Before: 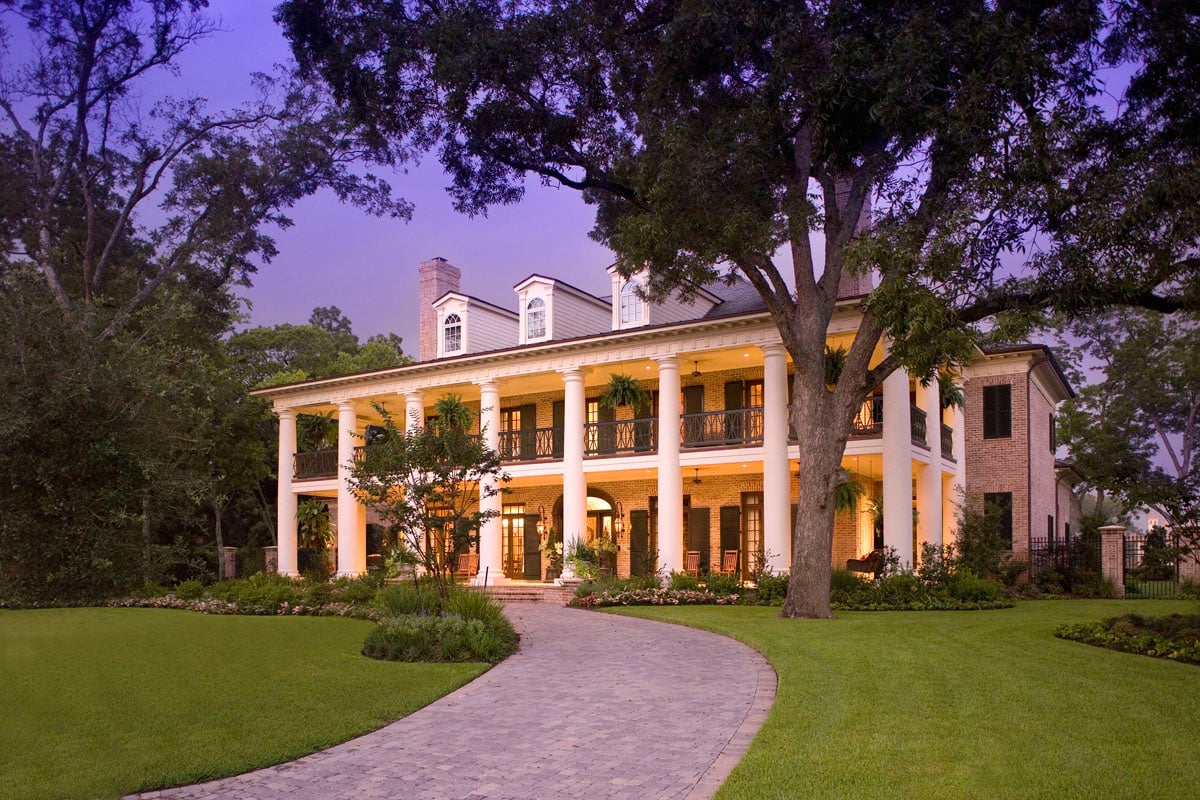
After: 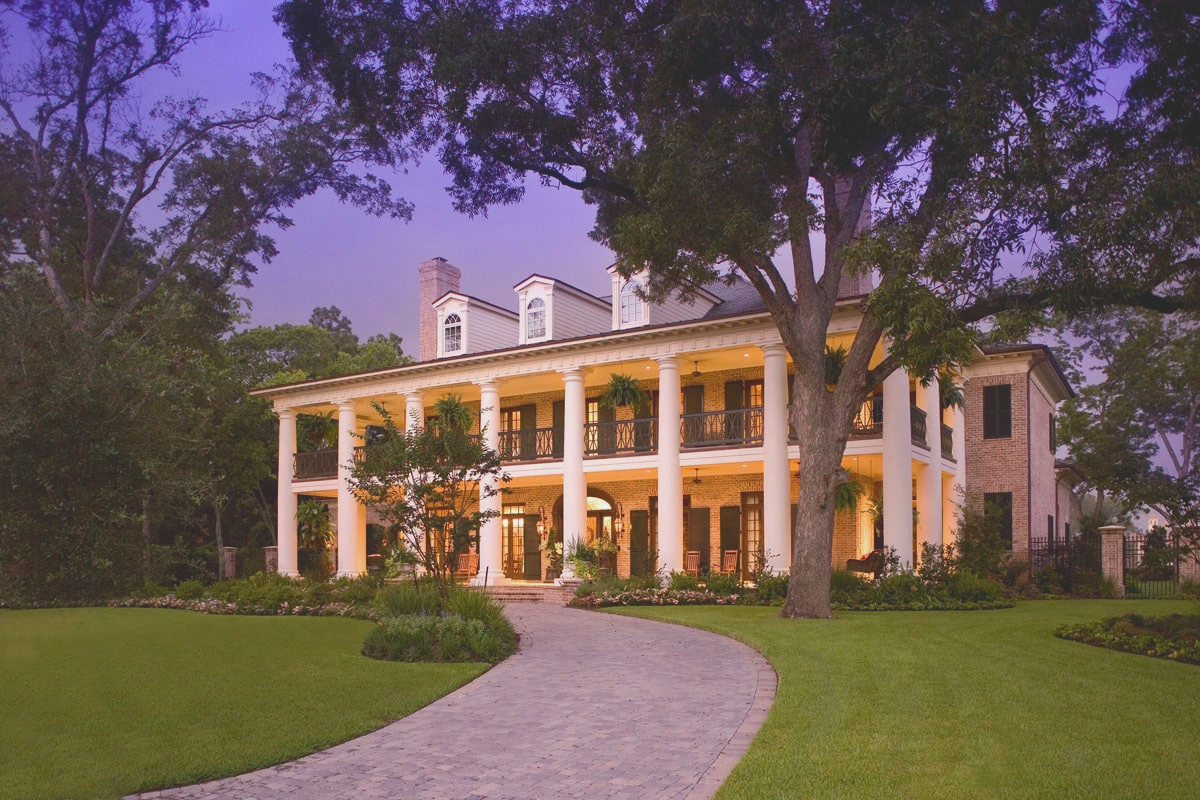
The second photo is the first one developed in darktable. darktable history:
contrast brightness saturation: contrast -0.066, brightness -0.037, saturation -0.114
tone curve: curves: ch0 [(0, 0) (0.003, 0.125) (0.011, 0.139) (0.025, 0.155) (0.044, 0.174) (0.069, 0.192) (0.1, 0.211) (0.136, 0.234) (0.177, 0.262) (0.224, 0.296) (0.277, 0.337) (0.335, 0.385) (0.399, 0.436) (0.468, 0.5) (0.543, 0.573) (0.623, 0.644) (0.709, 0.713) (0.801, 0.791) (0.898, 0.881) (1, 1)], color space Lab, independent channels, preserve colors none
